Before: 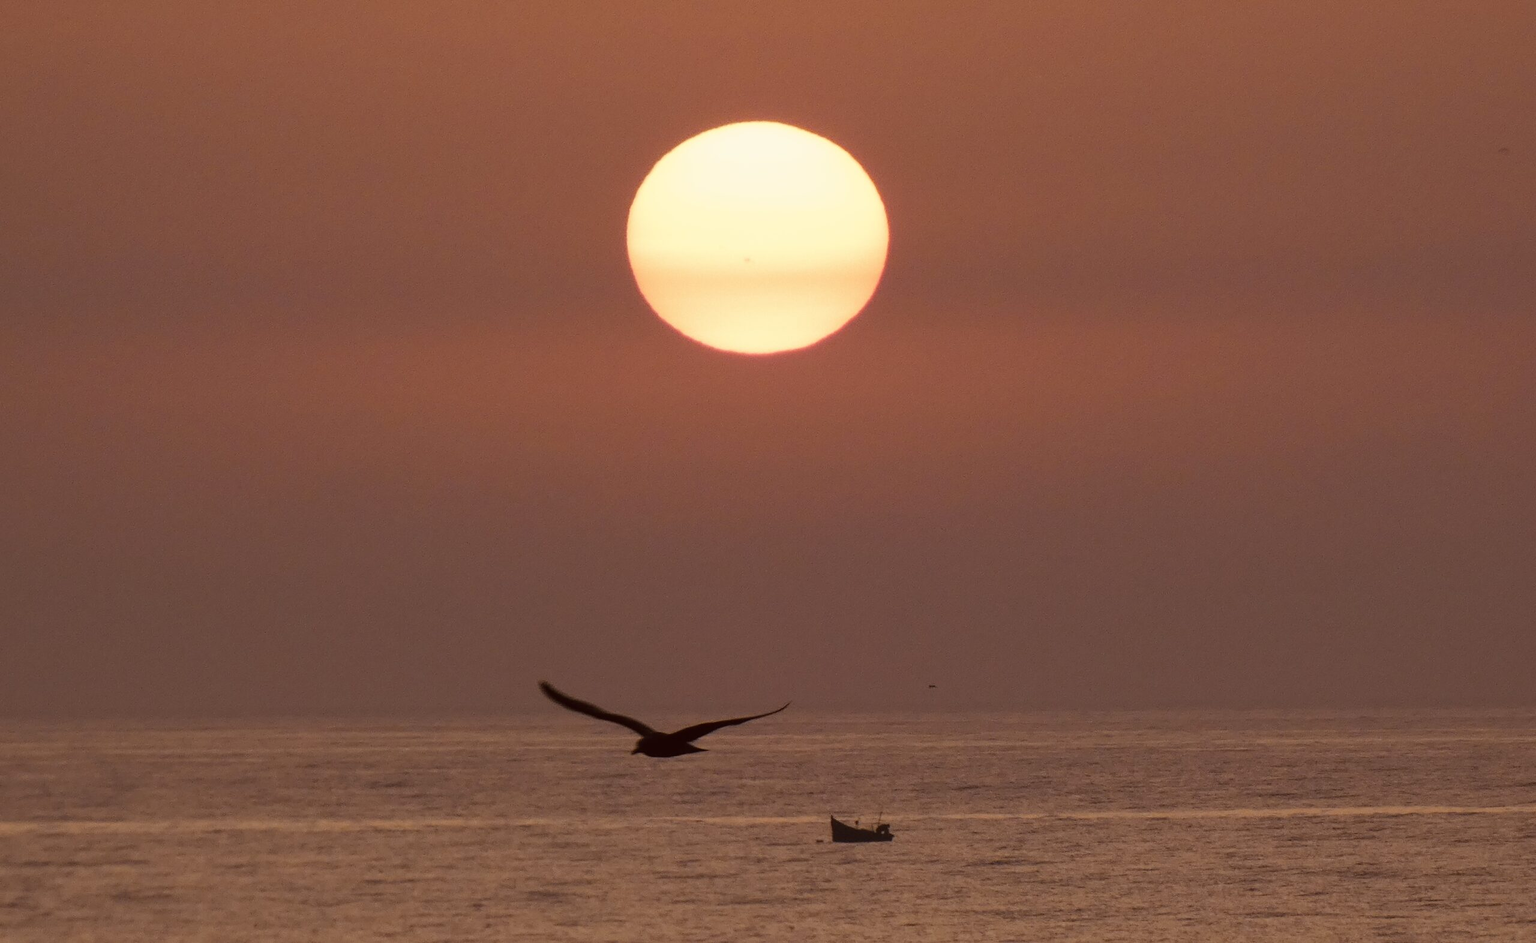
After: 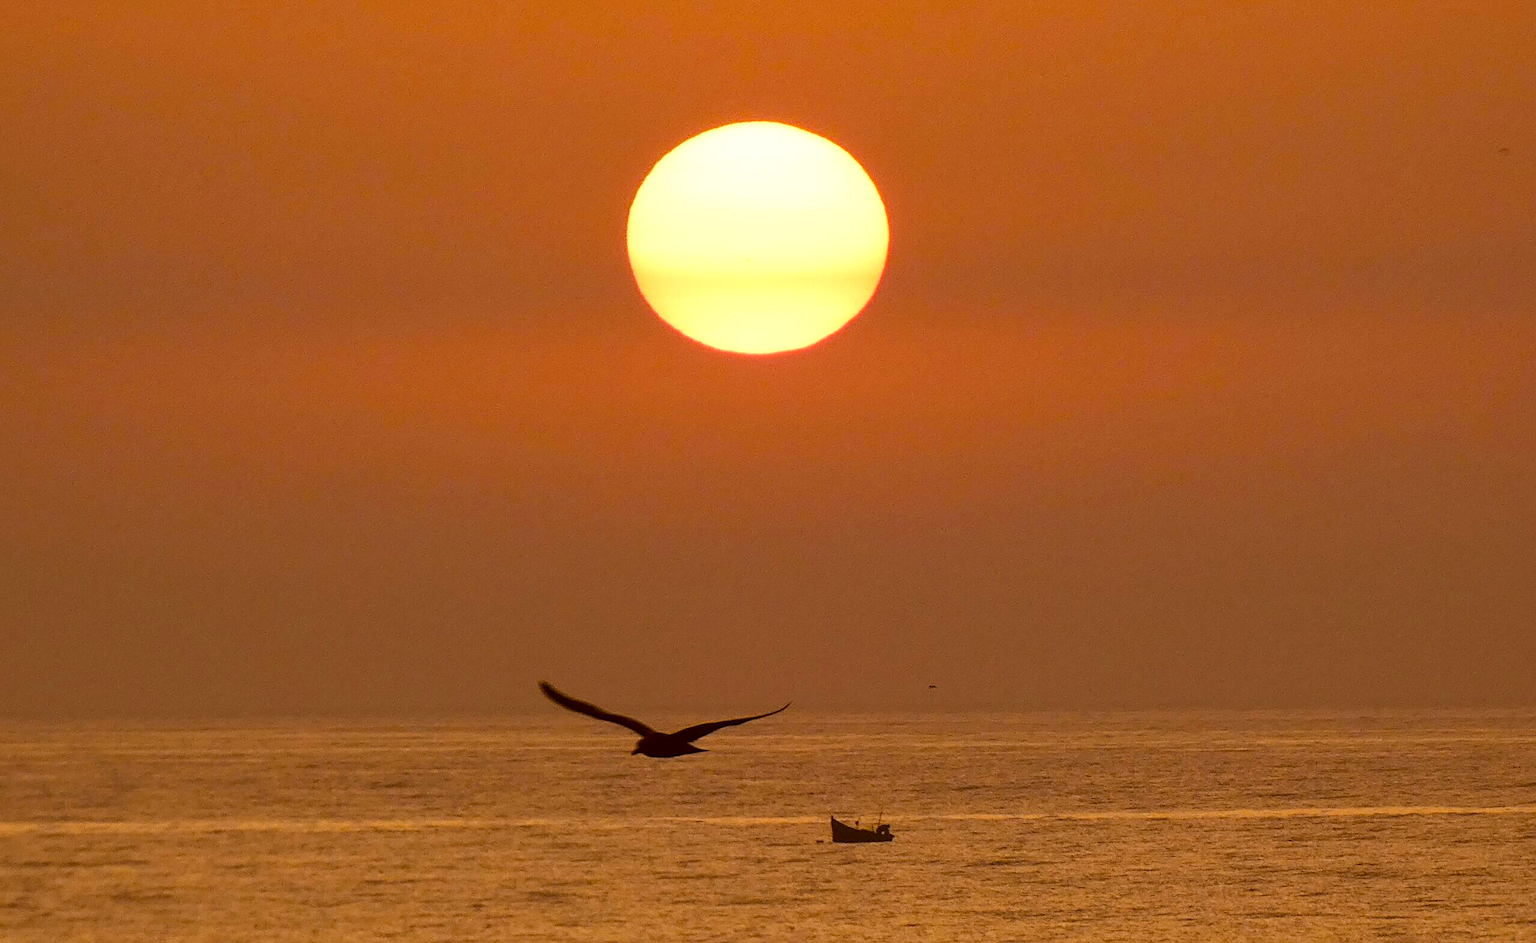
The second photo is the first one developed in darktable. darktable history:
color correction: highlights a* -1.26, highlights b* 10.43, shadows a* 0.45, shadows b* 19.78
sharpen: on, module defaults
color balance rgb: linear chroma grading › global chroma -15.328%, perceptual saturation grading › global saturation 30.792%, global vibrance 20%
local contrast: highlights 104%, shadows 98%, detail 119%, midtone range 0.2
exposure: black level correction 0.001, exposure 0.498 EV, compensate highlight preservation false
